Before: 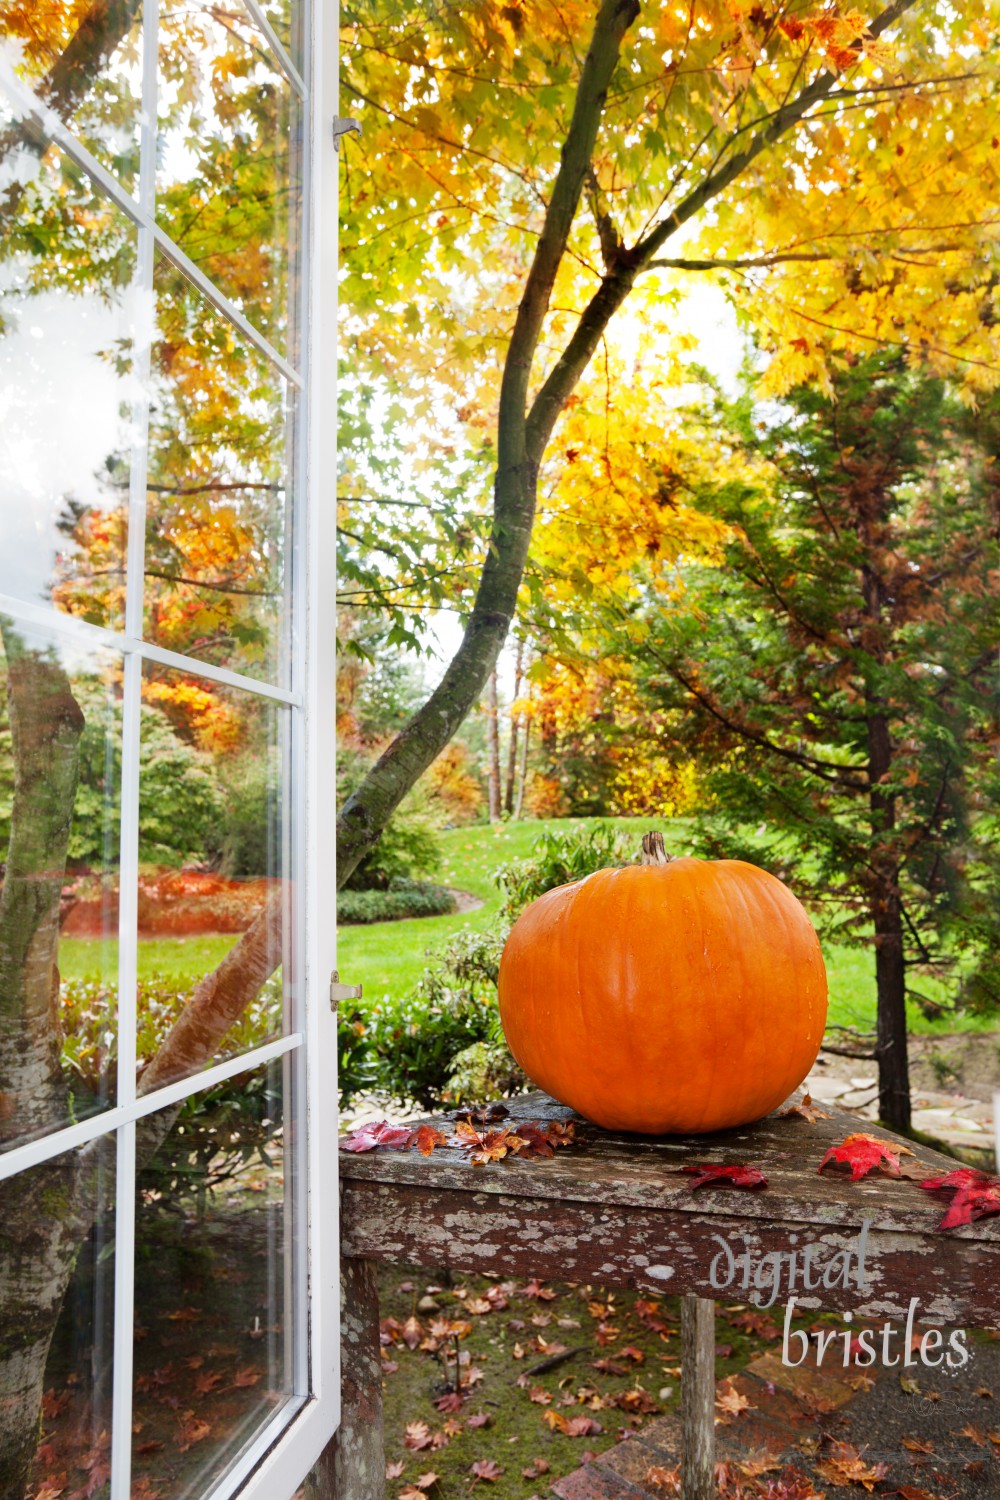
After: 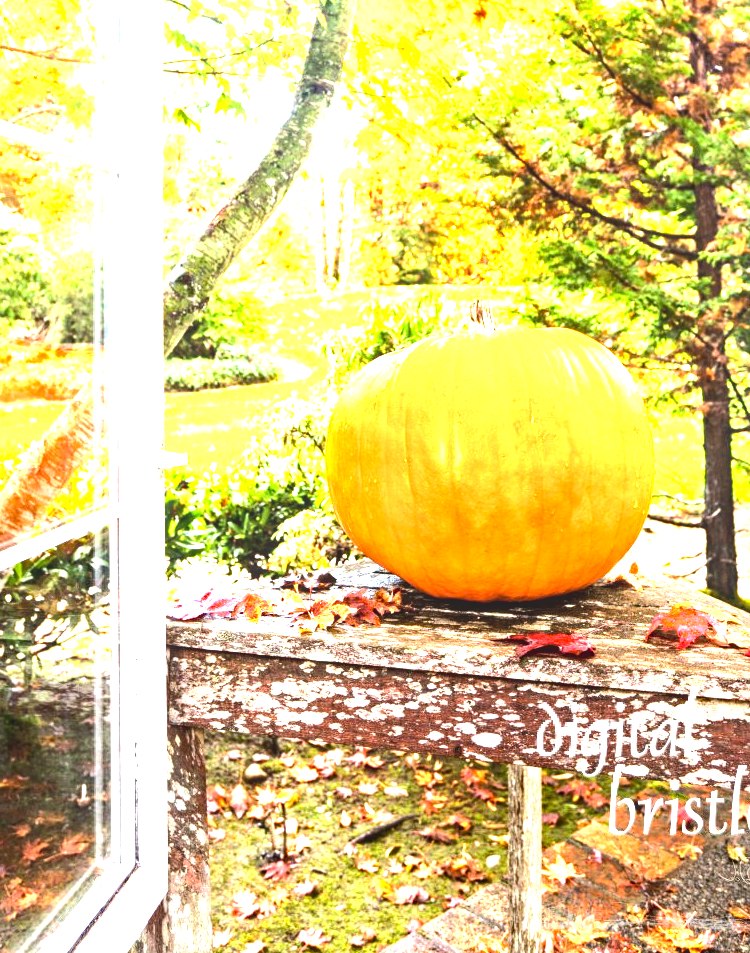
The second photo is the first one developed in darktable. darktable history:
local contrast: detail 110%
exposure: black level correction 0.001, exposure 1.995 EV, compensate highlight preservation false
crop and rotate: left 17.354%, top 35.473%, right 7.546%, bottom 0.933%
tone equalizer: -8 EV -1.07 EV, -7 EV -1.01 EV, -6 EV -0.838 EV, -5 EV -0.594 EV, -3 EV 0.574 EV, -2 EV 0.865 EV, -1 EV 1.01 EV, +0 EV 1.08 EV, edges refinement/feathering 500, mask exposure compensation -1.57 EV, preserve details no
haze removal: strength 0.293, distance 0.253, adaptive false
tone curve: curves: ch0 [(0, 0) (0.003, 0.003) (0.011, 0.011) (0.025, 0.025) (0.044, 0.044) (0.069, 0.068) (0.1, 0.099) (0.136, 0.134) (0.177, 0.175) (0.224, 0.222) (0.277, 0.274) (0.335, 0.331) (0.399, 0.395) (0.468, 0.463) (0.543, 0.554) (0.623, 0.632) (0.709, 0.716) (0.801, 0.805) (0.898, 0.9) (1, 1)], color space Lab, independent channels, preserve colors none
